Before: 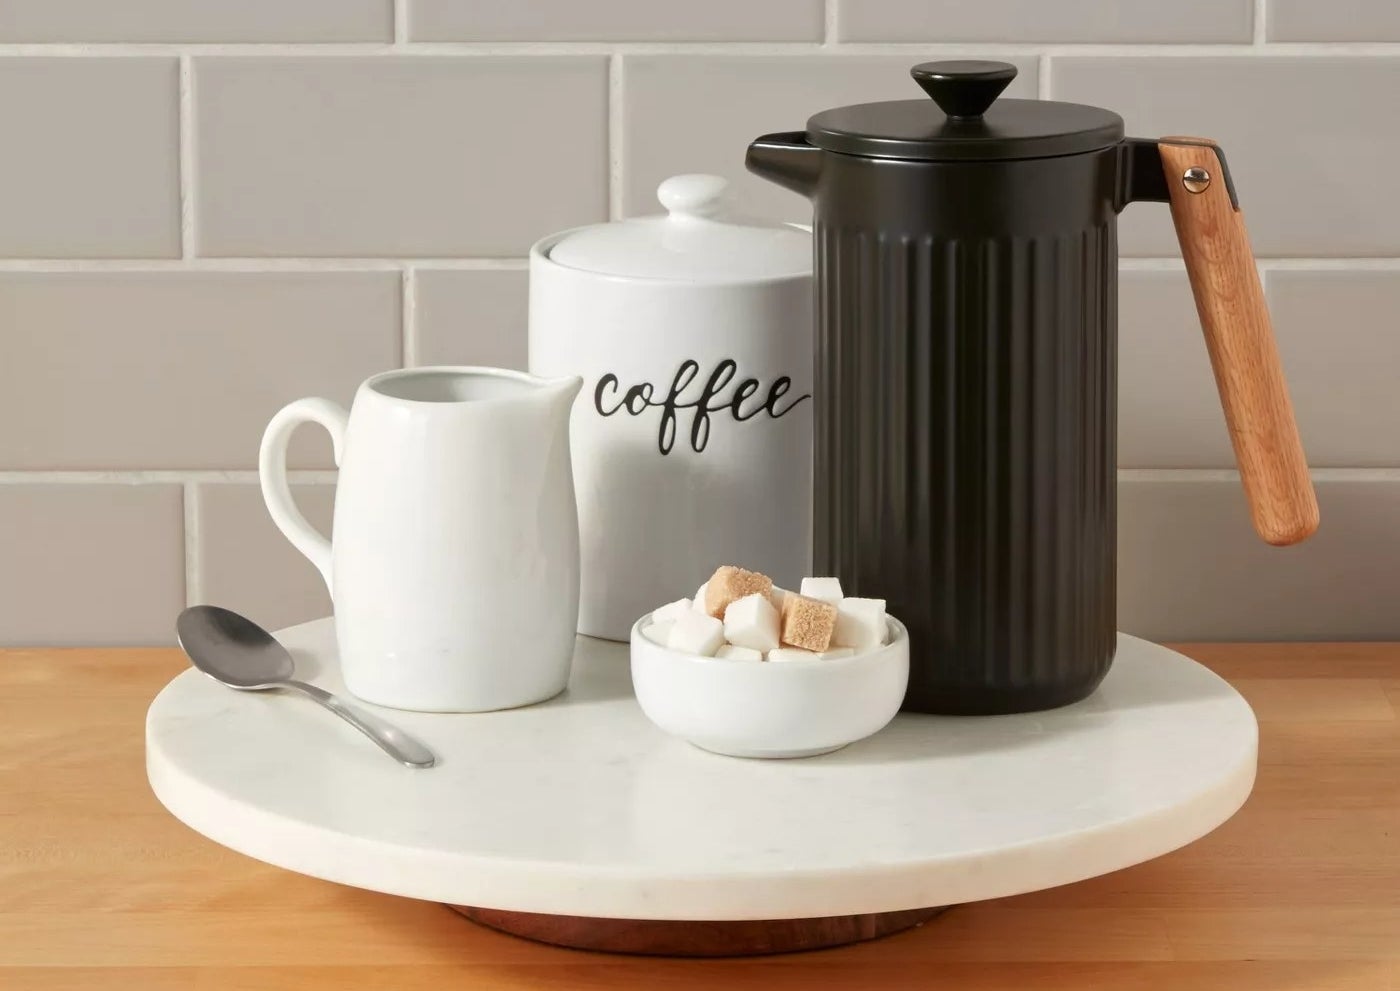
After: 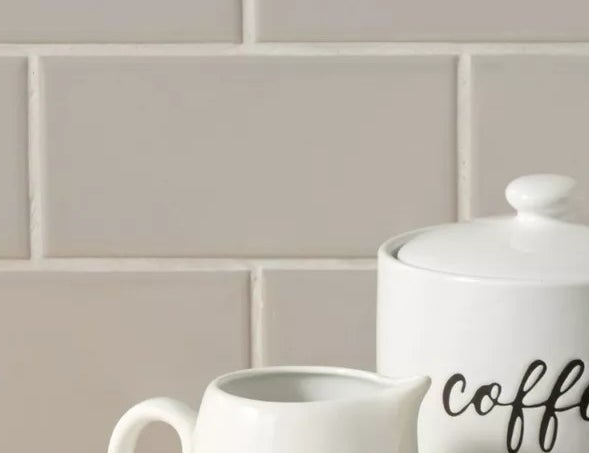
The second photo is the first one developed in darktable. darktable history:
crop and rotate: left 10.896%, top 0.085%, right 47.018%, bottom 54.2%
